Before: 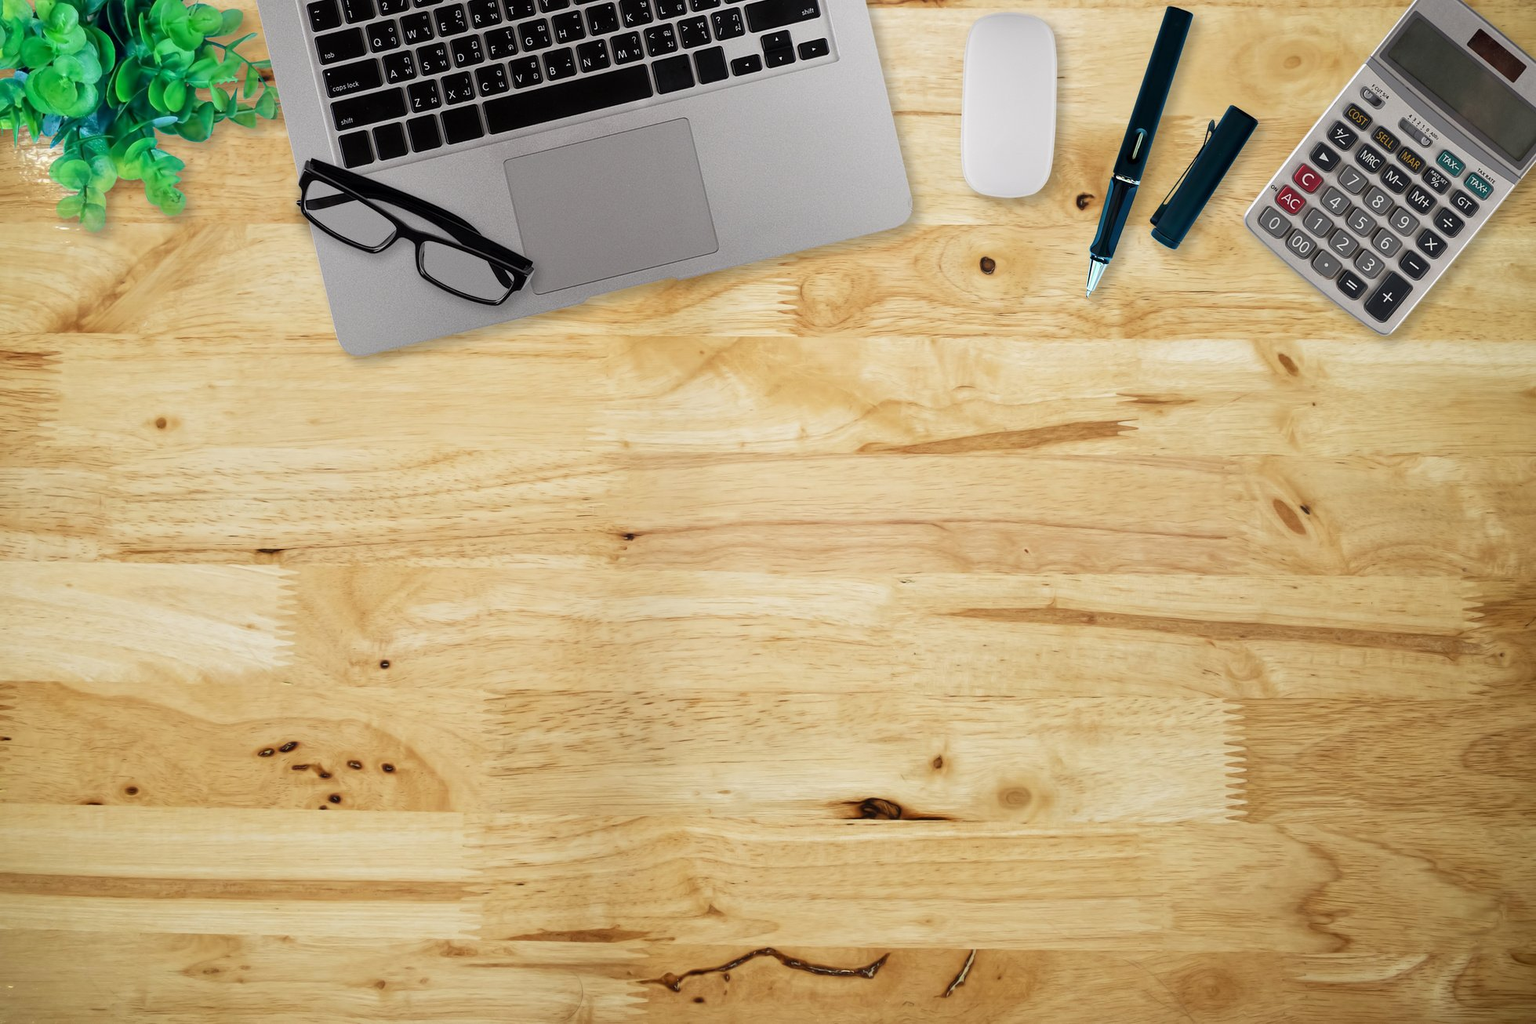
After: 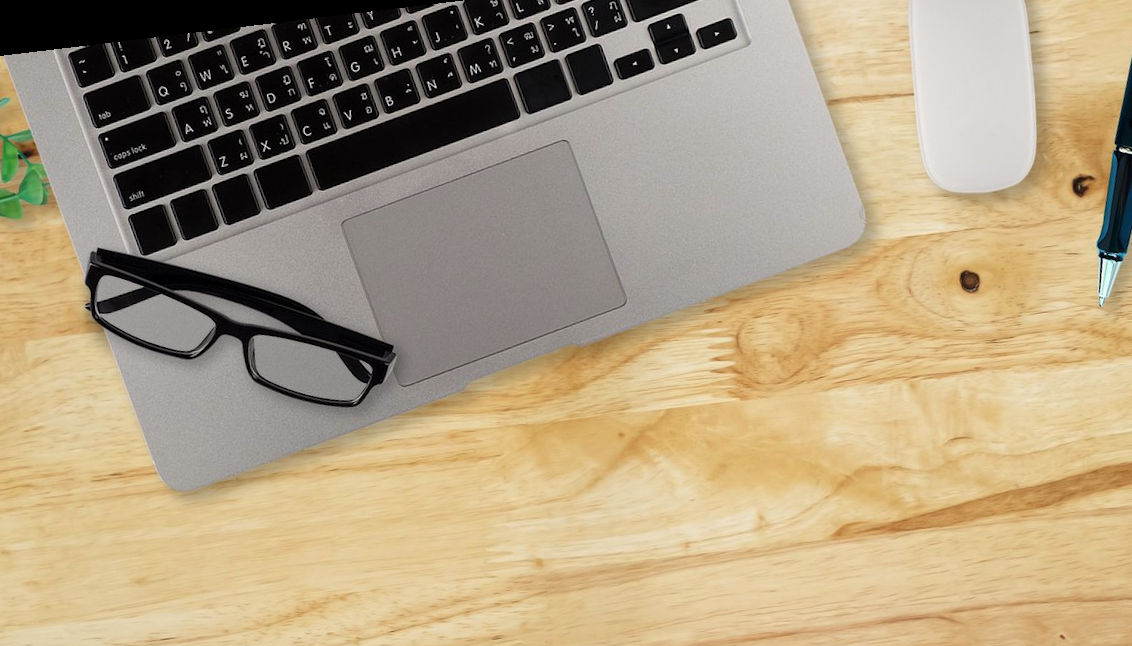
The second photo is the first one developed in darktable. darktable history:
levels: mode automatic
crop: left 15.306%, top 9.065%, right 30.789%, bottom 48.638%
rotate and perspective: rotation -6.83°, automatic cropping off
white balance: red 1.009, blue 0.985
